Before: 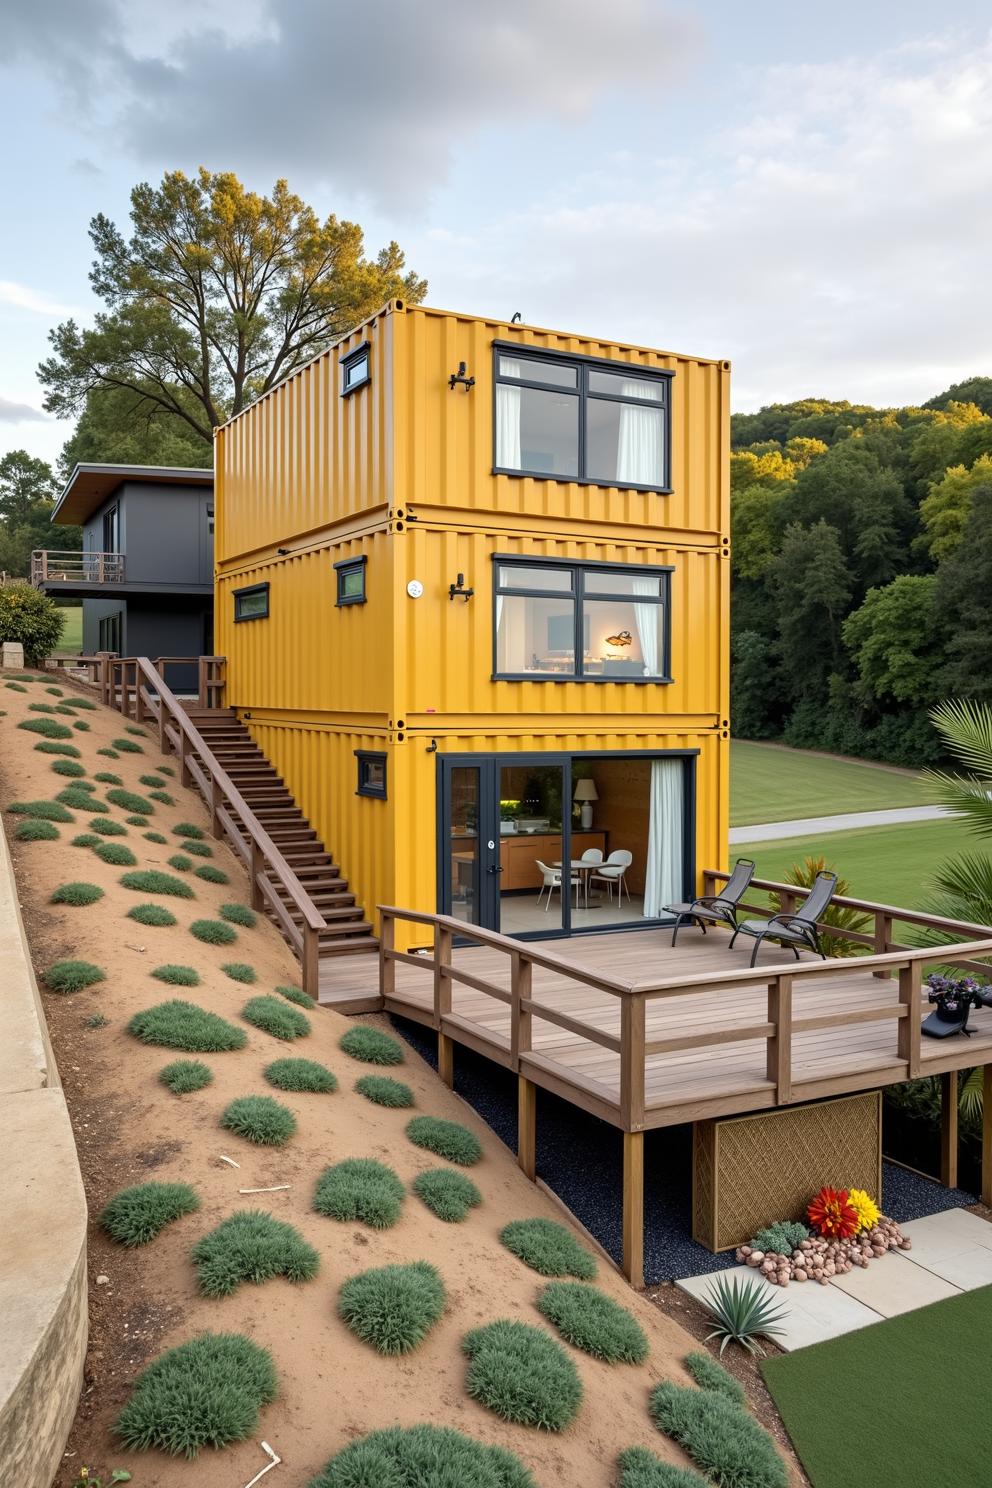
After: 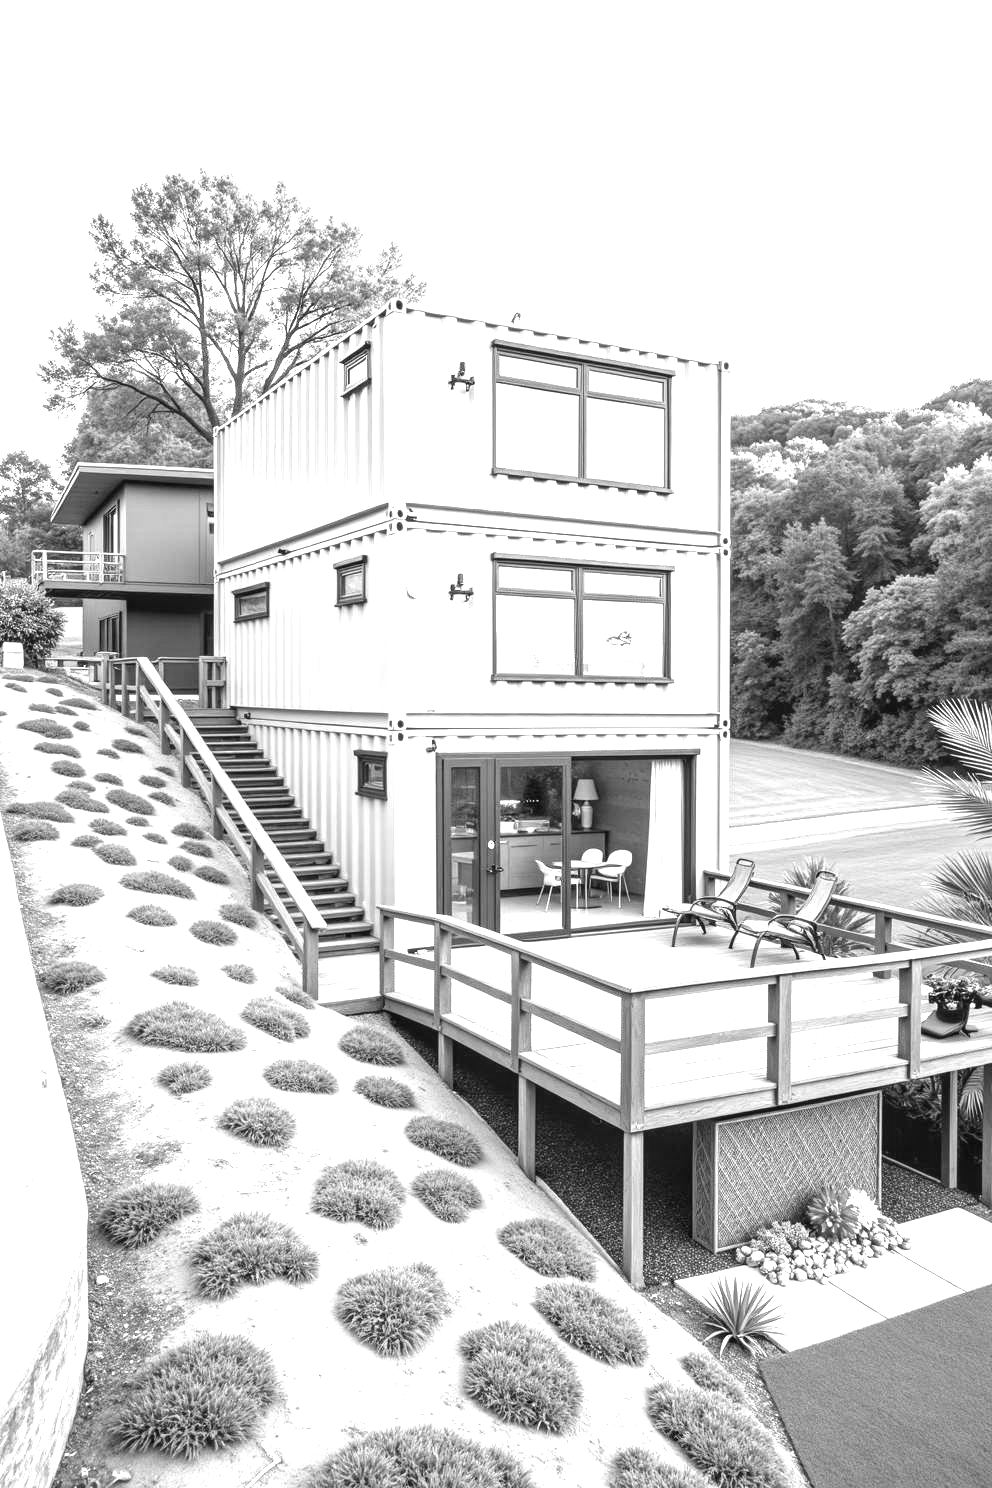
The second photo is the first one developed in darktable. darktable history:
exposure: black level correction 0, exposure 2 EV, compensate highlight preservation false
color calibration: output gray [0.267, 0.423, 0.261, 0], illuminant same as pipeline (D50), adaptation none (bypass)
local contrast: on, module defaults
